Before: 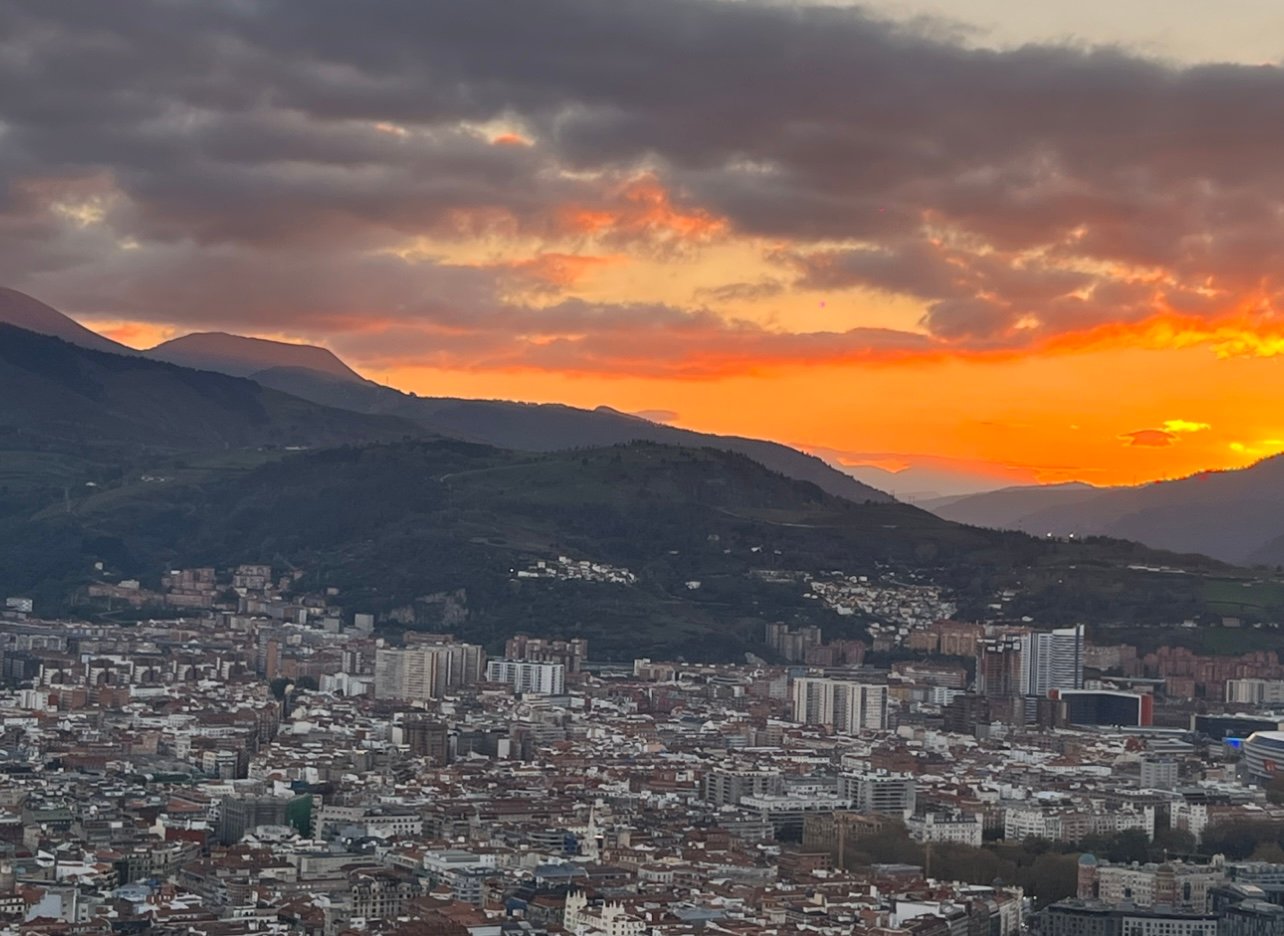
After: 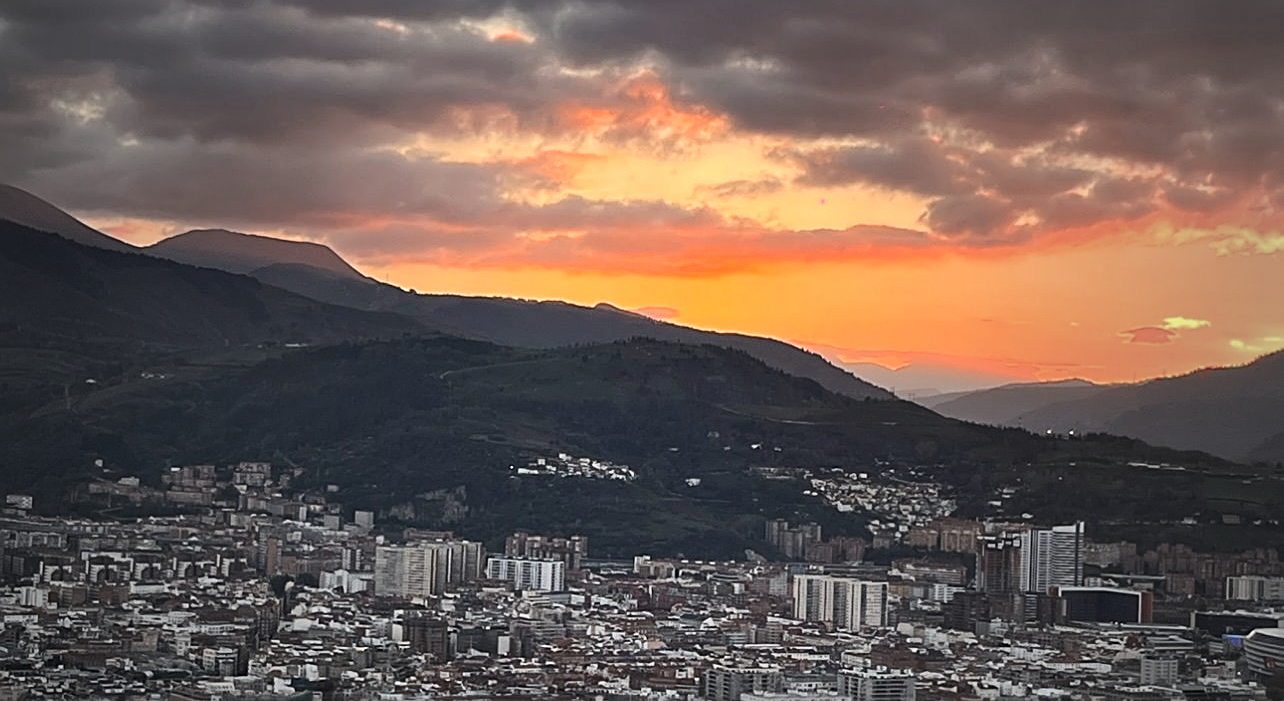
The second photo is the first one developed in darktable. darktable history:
vignetting: fall-off start 17.5%, fall-off radius 137.91%, width/height ratio 0.622, shape 0.599
crop: top 11.054%, bottom 13.963%
tone equalizer: -8 EV -0.763 EV, -7 EV -0.683 EV, -6 EV -0.571 EV, -5 EV -0.414 EV, -3 EV 0.405 EV, -2 EV 0.6 EV, -1 EV 0.69 EV, +0 EV 0.774 EV, edges refinement/feathering 500, mask exposure compensation -1.57 EV, preserve details no
sharpen: on, module defaults
